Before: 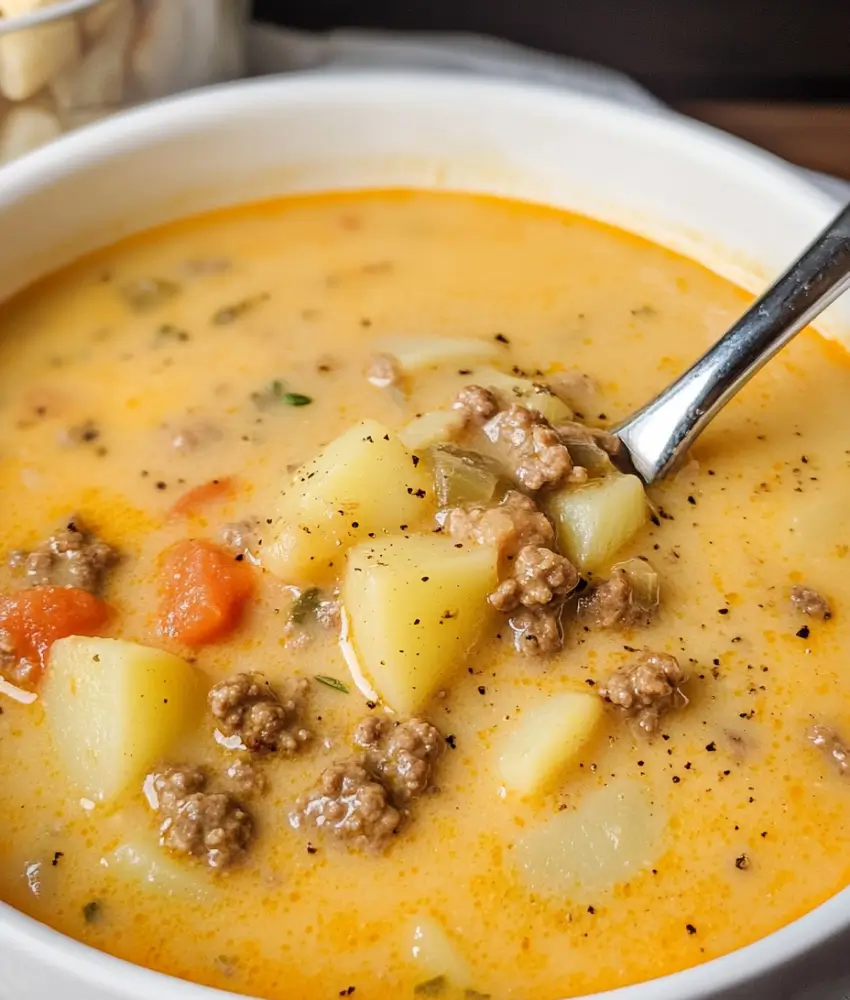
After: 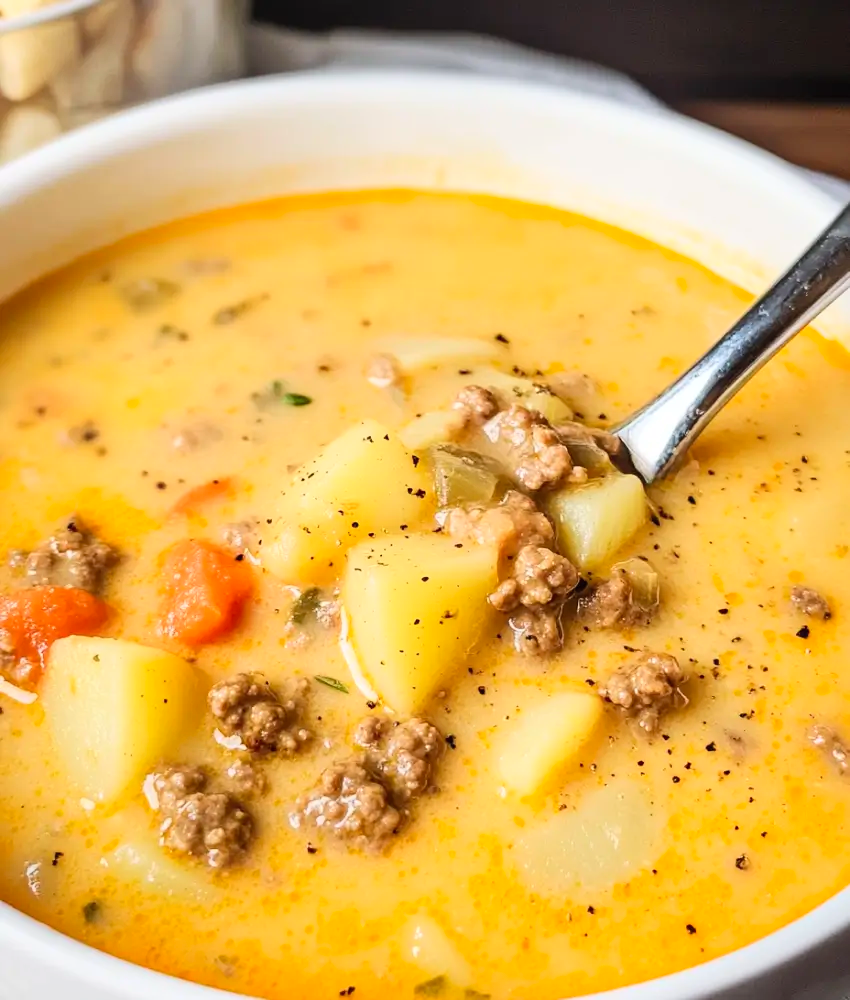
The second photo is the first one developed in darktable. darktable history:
contrast brightness saturation: contrast 0.205, brightness 0.156, saturation 0.224
